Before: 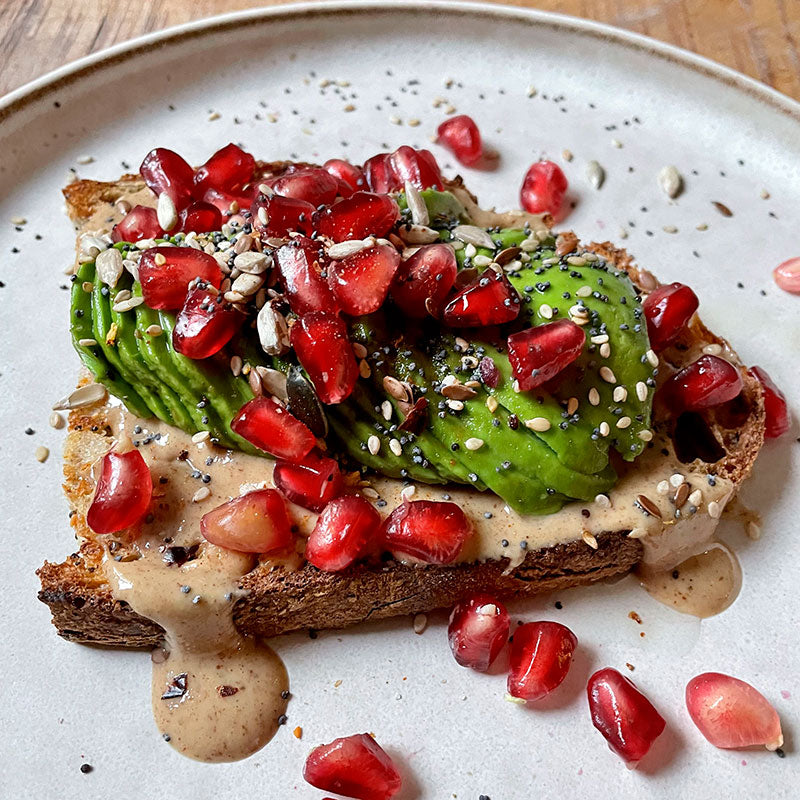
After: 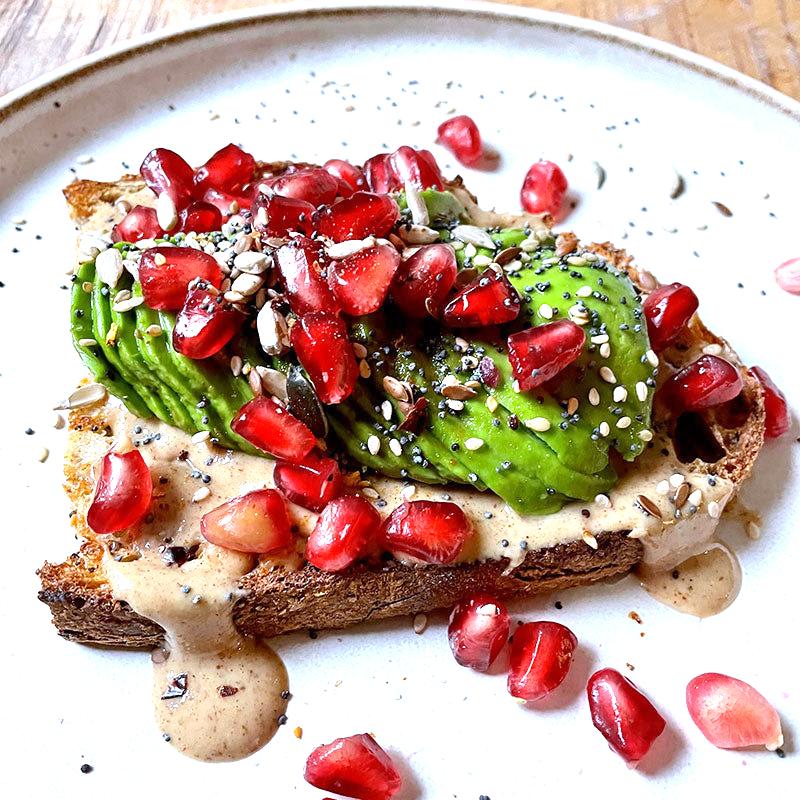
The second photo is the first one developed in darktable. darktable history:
white balance: red 0.931, blue 1.11
exposure: exposure 0.921 EV, compensate highlight preservation false
